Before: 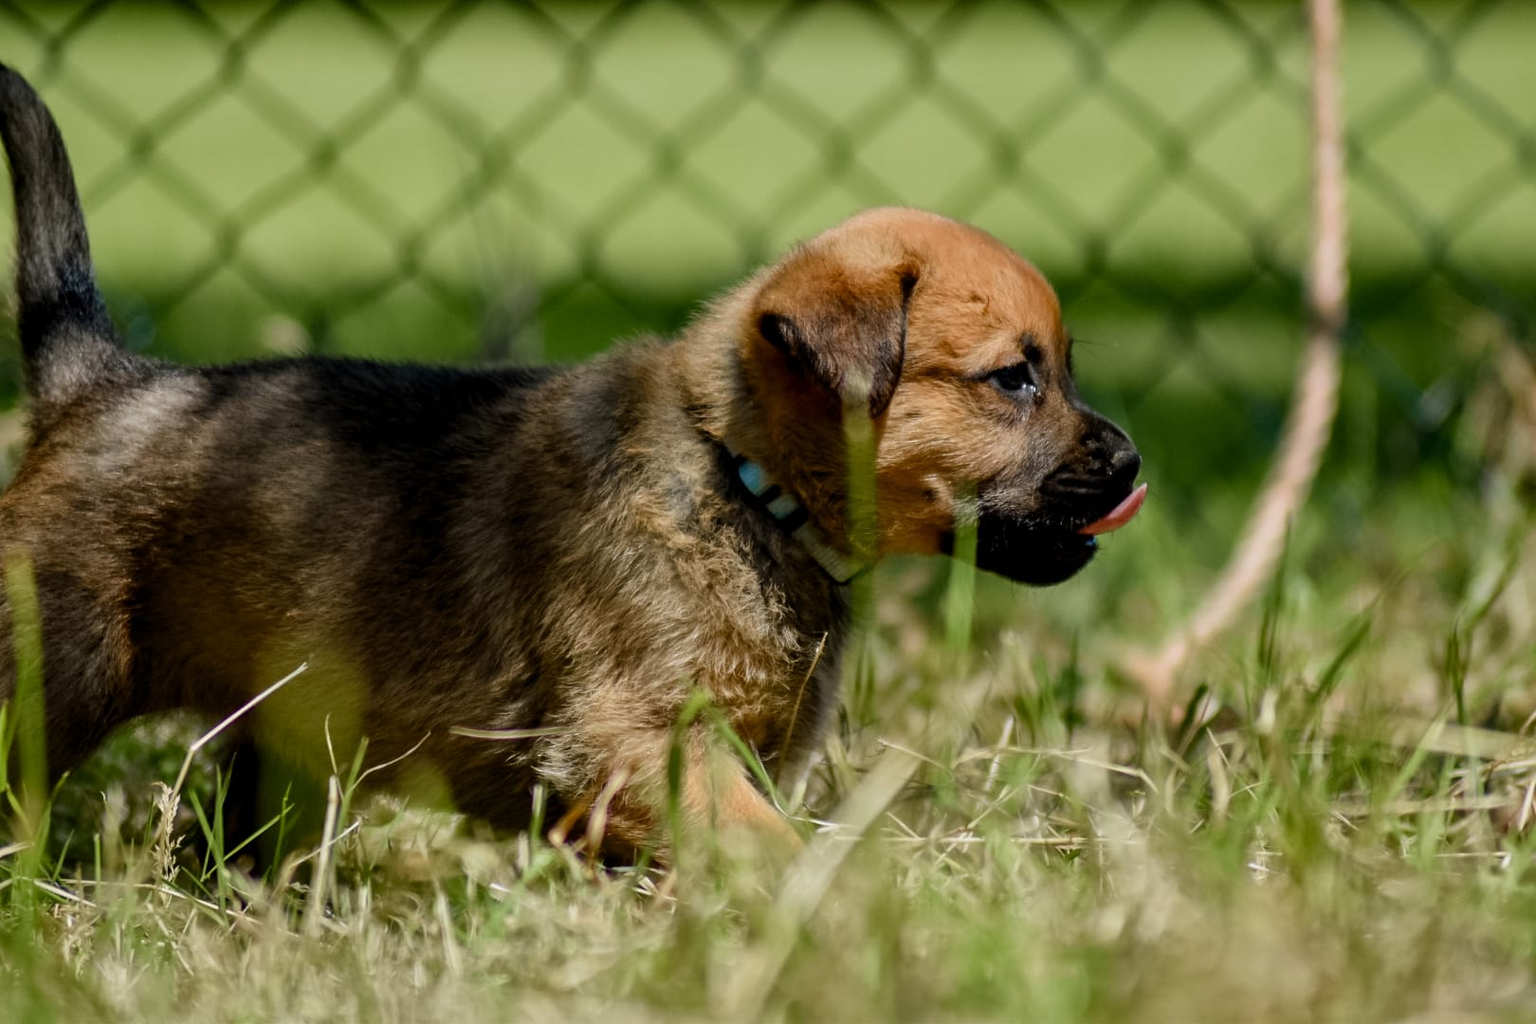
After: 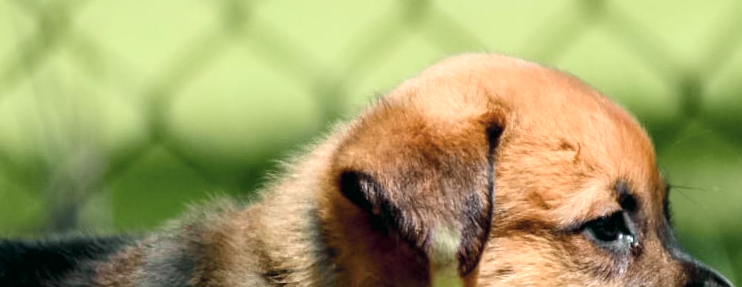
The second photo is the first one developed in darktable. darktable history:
tone curve: curves: ch0 [(0, 0) (0.822, 0.825) (0.994, 0.955)]; ch1 [(0, 0) (0.226, 0.261) (0.383, 0.397) (0.46, 0.46) (0.498, 0.479) (0.524, 0.523) (0.578, 0.575) (1, 1)]; ch2 [(0, 0) (0.438, 0.456) (0.5, 0.498) (0.547, 0.515) (0.597, 0.58) (0.629, 0.603) (1, 1)], color space Lab, independent channels, preserve colors none
crop: left 28.64%, top 16.832%, right 26.637%, bottom 58.055%
exposure: black level correction 0, exposure 1 EV, compensate exposure bias true, compensate highlight preservation false
rotate and perspective: rotation -2.29°, automatic cropping off
